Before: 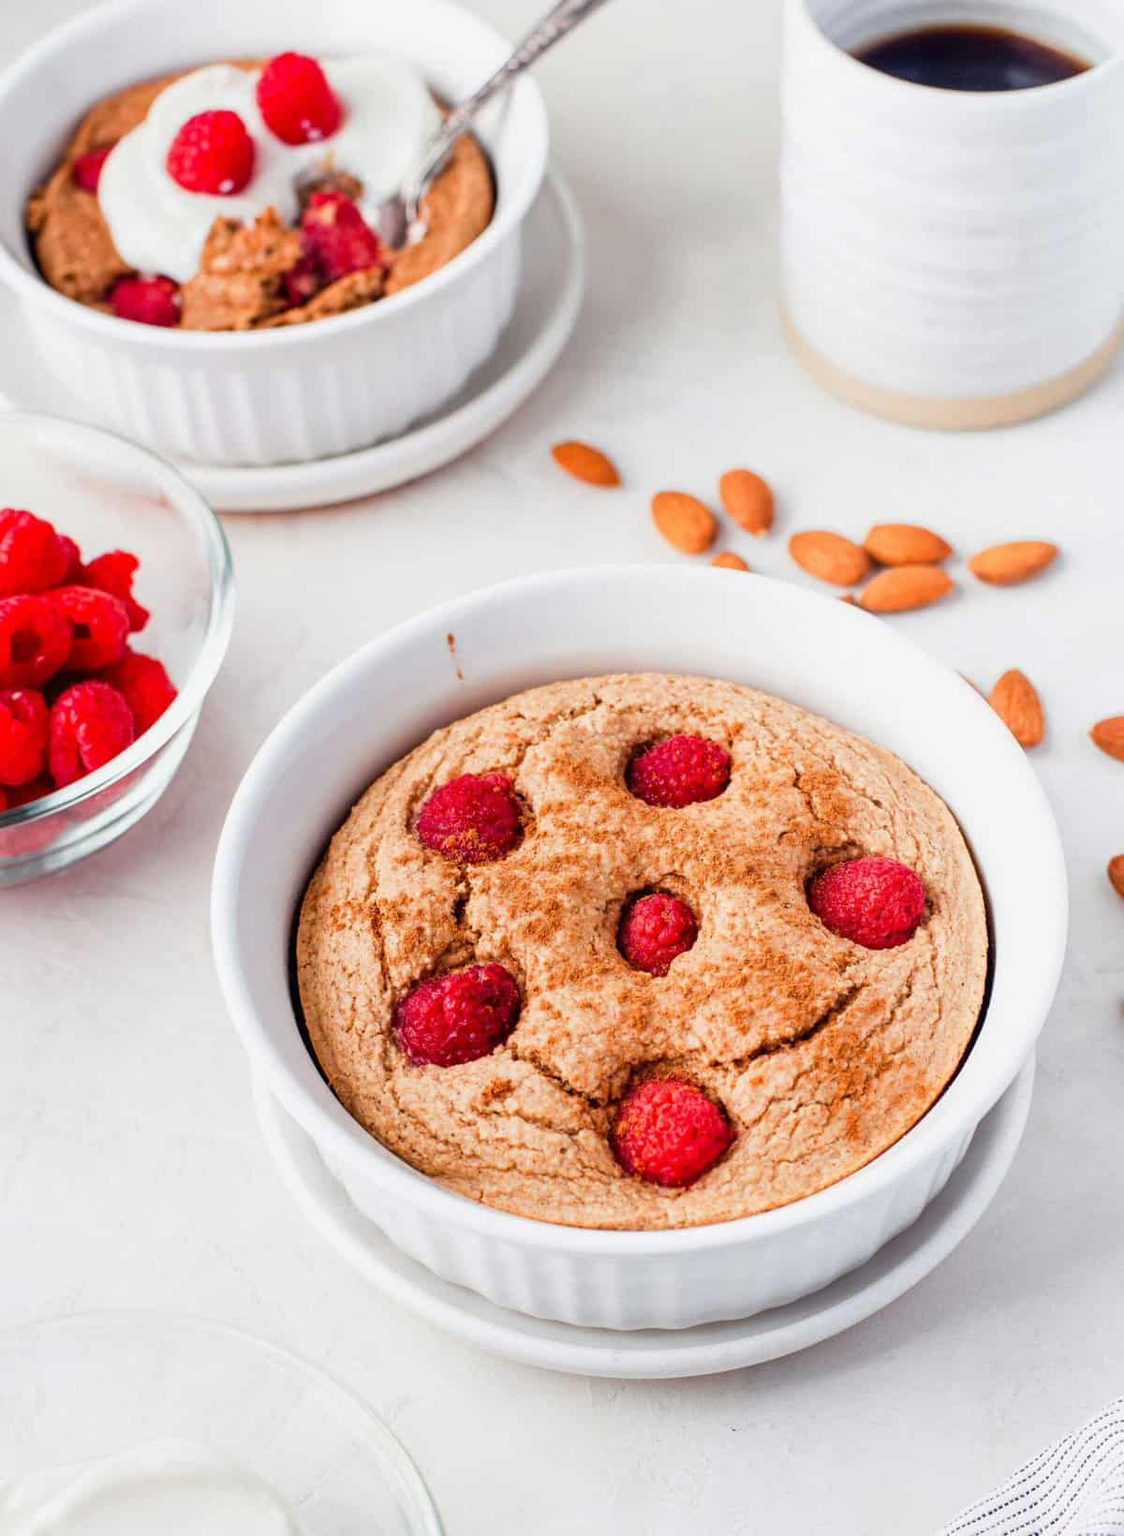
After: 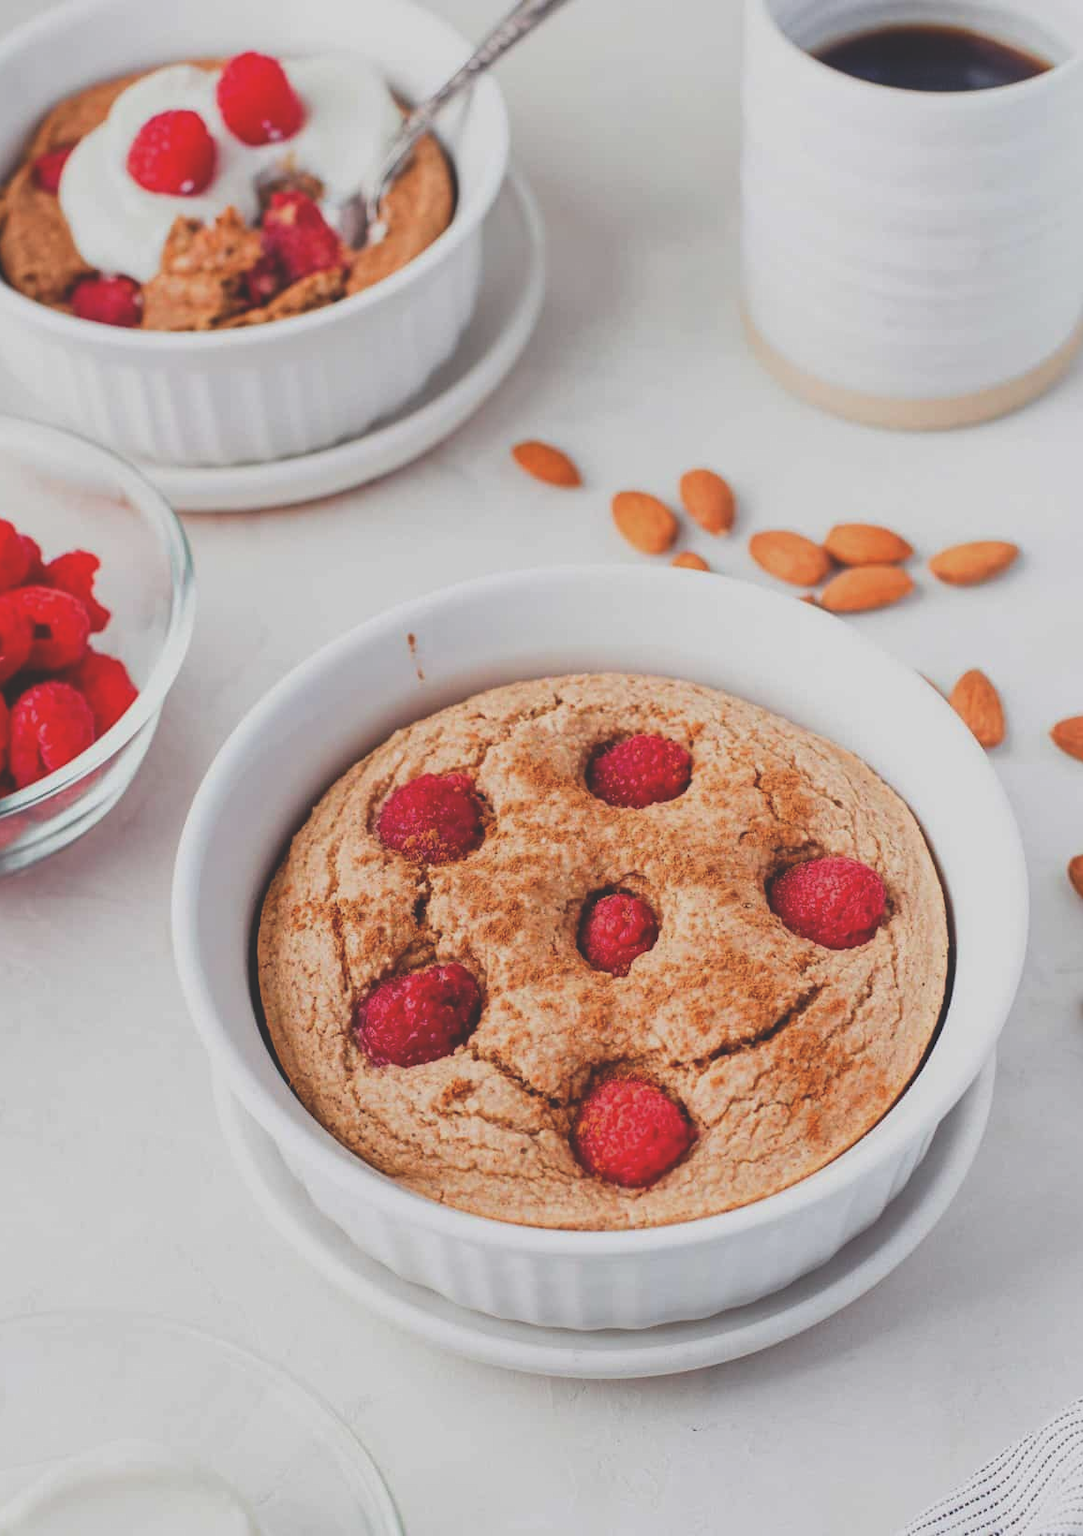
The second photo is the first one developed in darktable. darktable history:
crop and rotate: left 3.509%
exposure: black level correction -0.037, exposure -0.497 EV, compensate highlight preservation false
